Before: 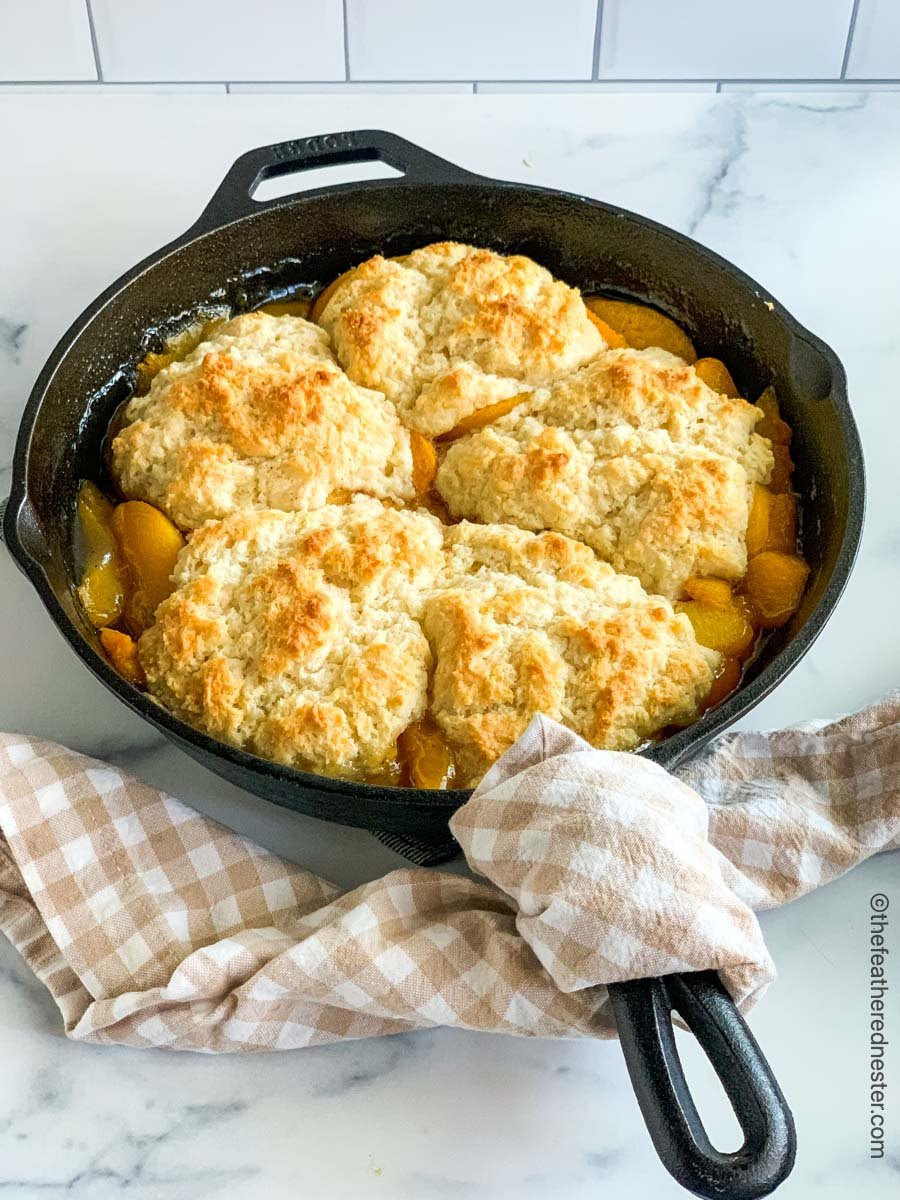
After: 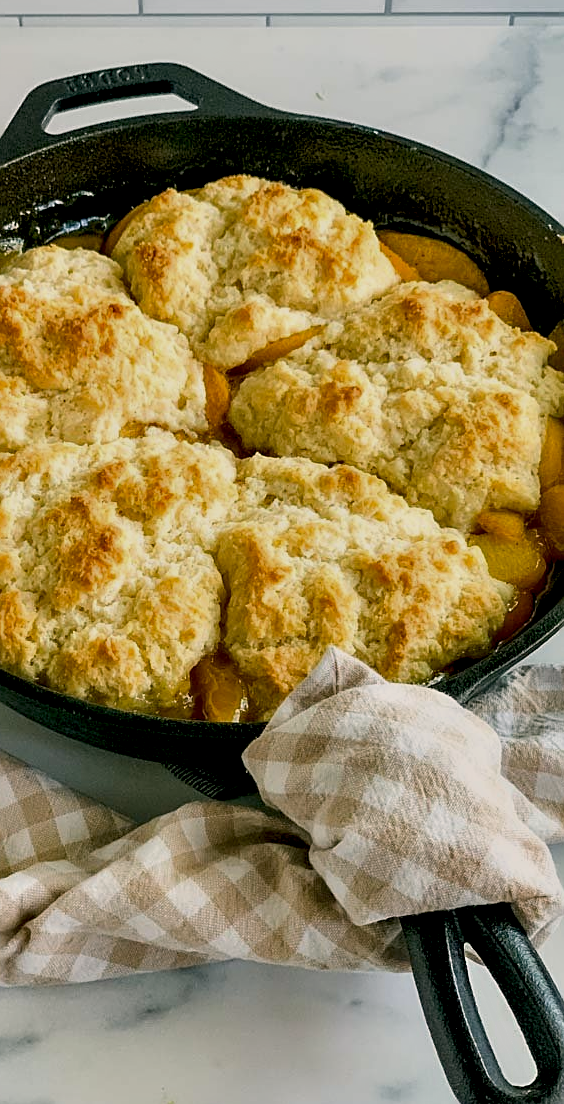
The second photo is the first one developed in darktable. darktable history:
exposure: black level correction 0.009, exposure -0.674 EV, compensate highlight preservation false
crop and rotate: left 23.022%, top 5.624%, right 14.27%, bottom 2.332%
tone equalizer: on, module defaults
sharpen: amount 0.497
color correction: highlights a* 4, highlights b* 4.95, shadows a* -6.85, shadows b* 4.63
contrast equalizer: octaves 7, y [[0.514, 0.573, 0.581, 0.508, 0.5, 0.5], [0.5 ×6], [0.5 ×6], [0 ×6], [0 ×6]]
